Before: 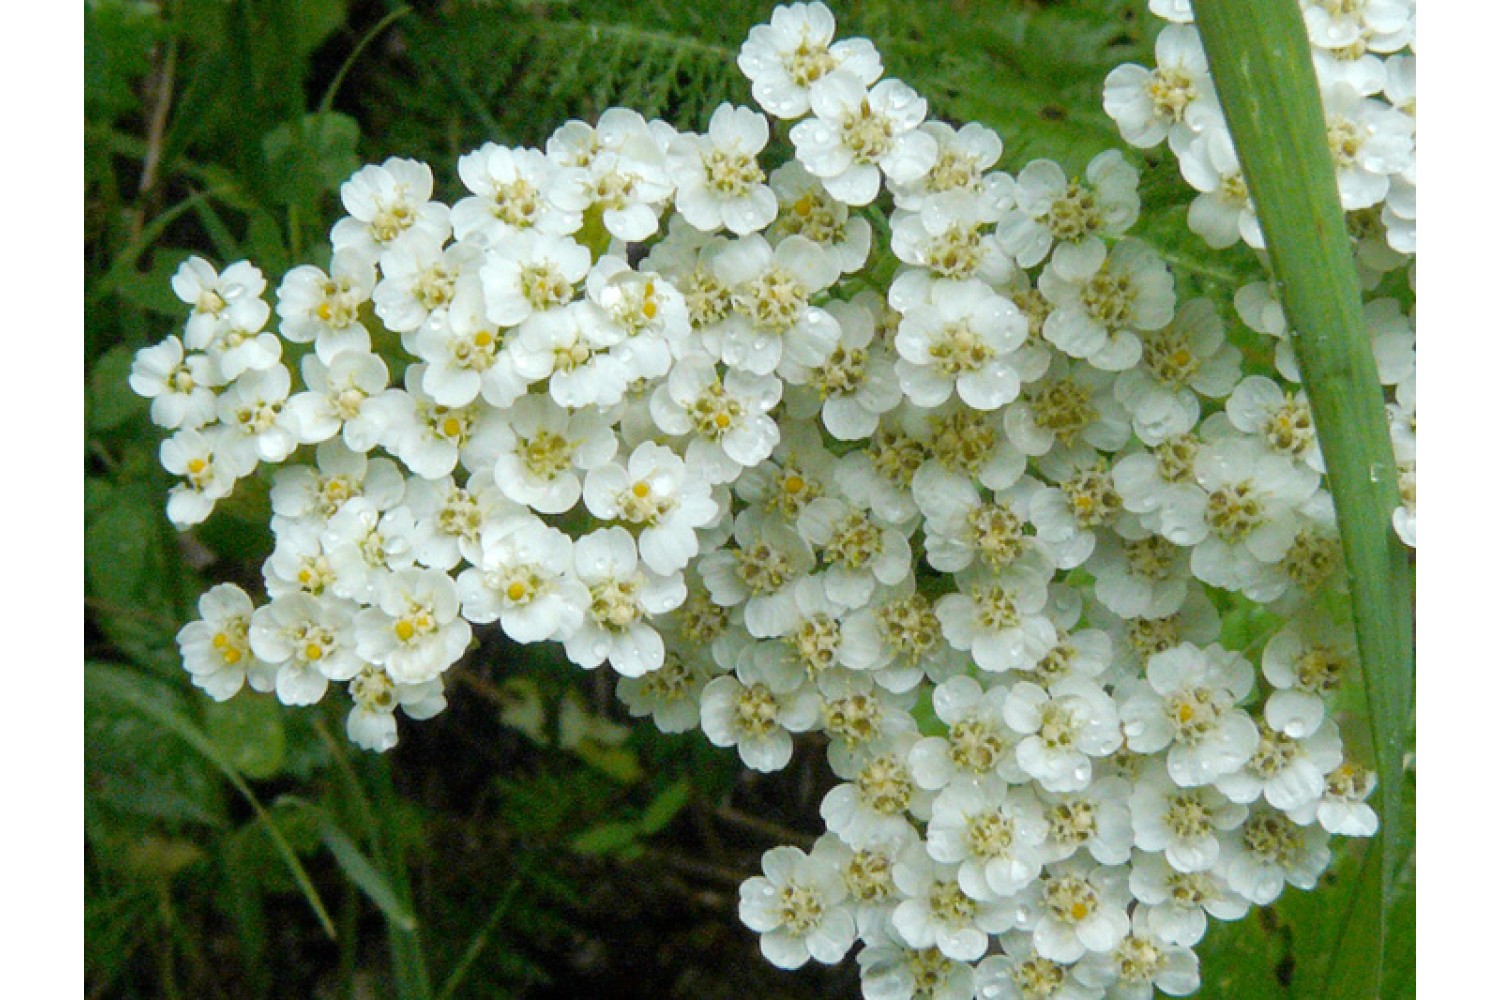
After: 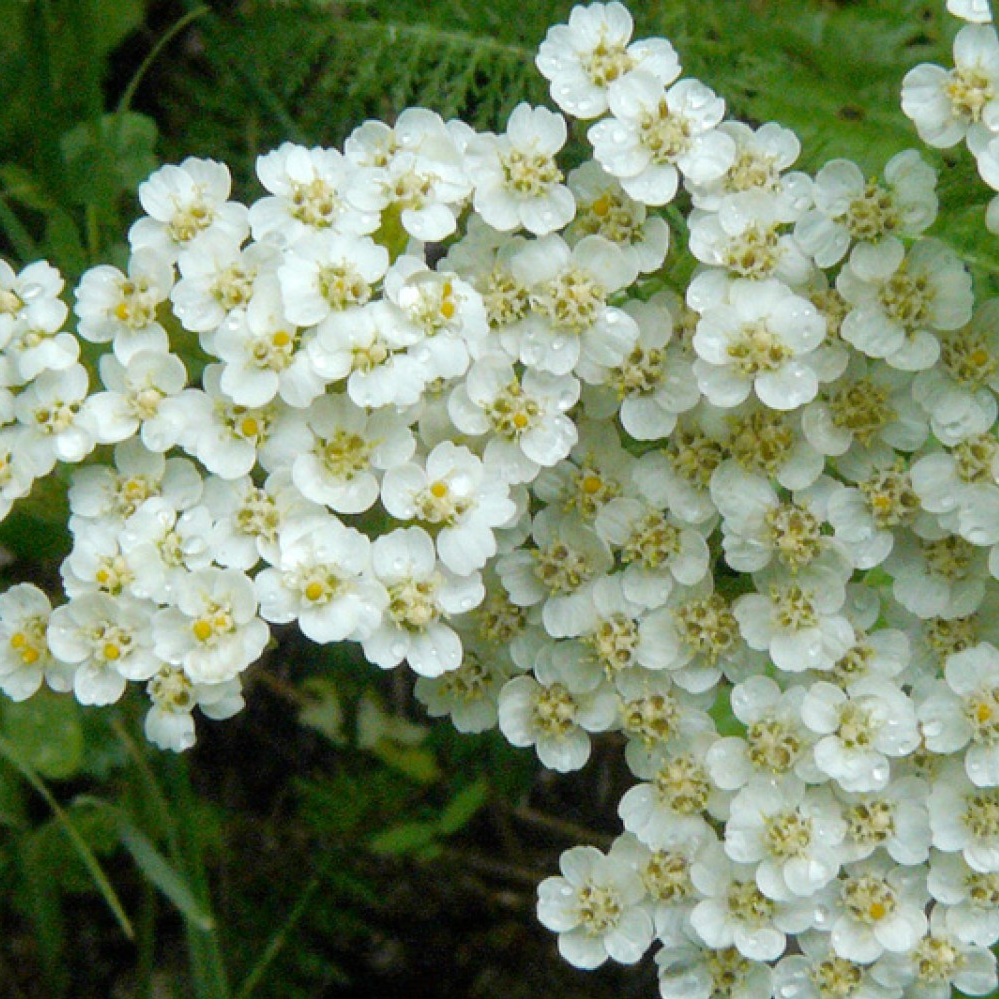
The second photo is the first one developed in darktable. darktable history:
crop and rotate: left 13.472%, right 19.915%
